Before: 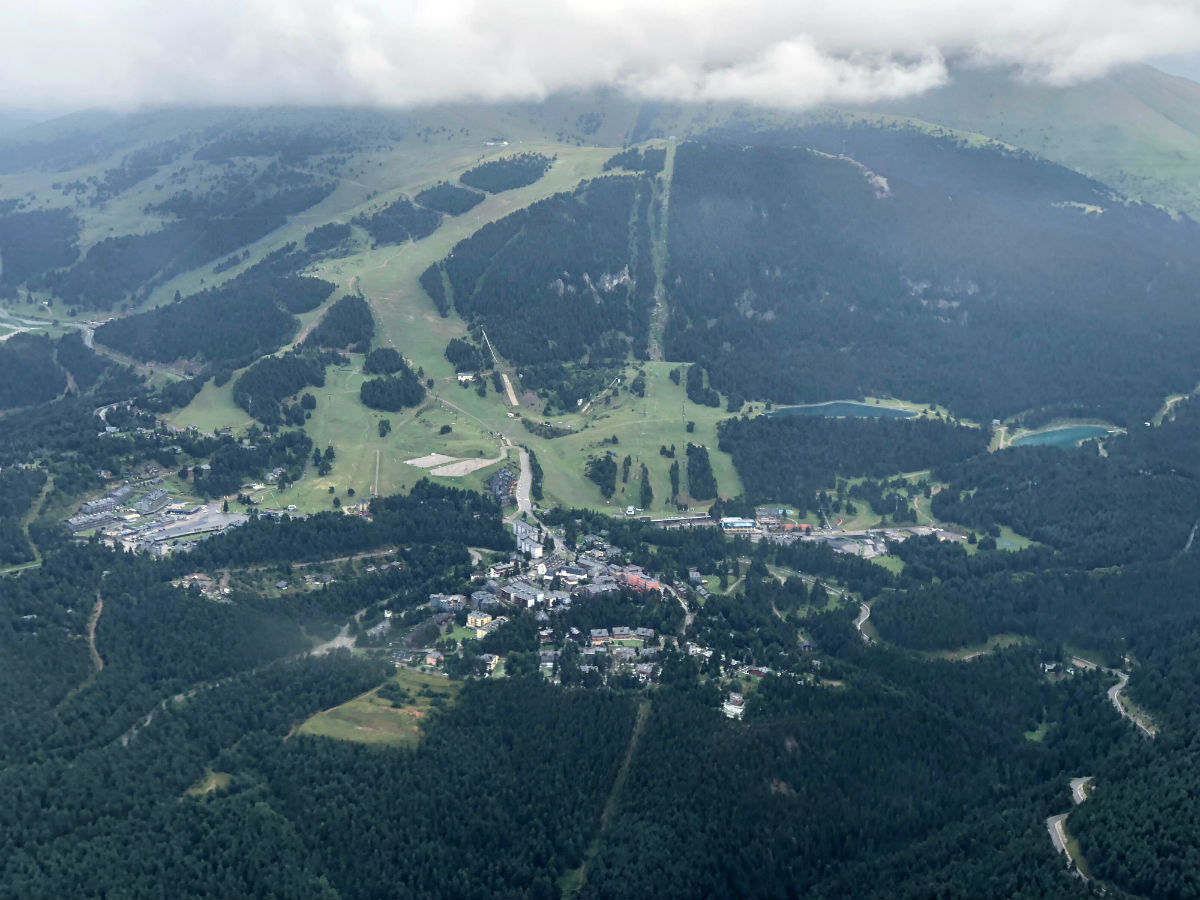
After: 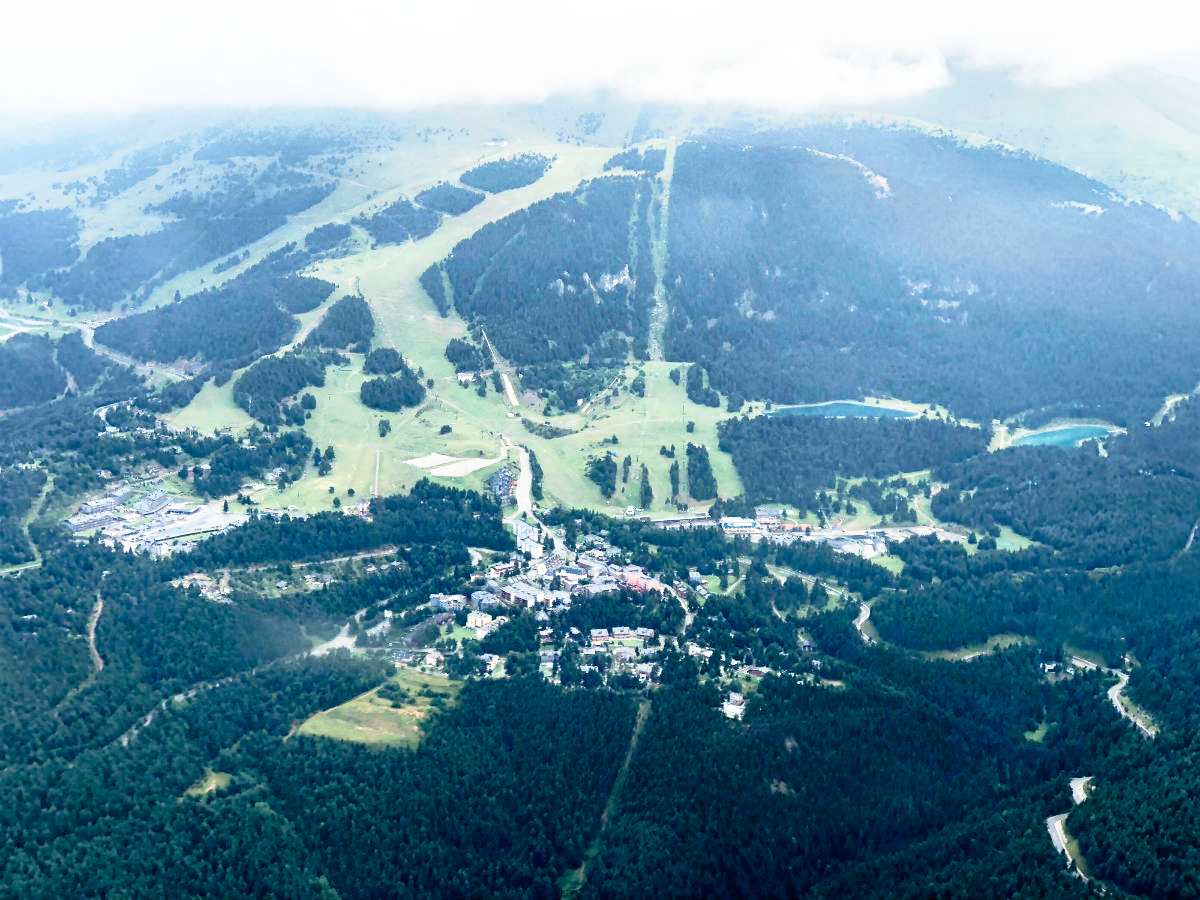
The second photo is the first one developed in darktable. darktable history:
base curve: curves: ch0 [(0, 0) (0.012, 0.01) (0.073, 0.168) (0.31, 0.711) (0.645, 0.957) (1, 1)], preserve colors none
contrast brightness saturation: contrast 0.13, brightness -0.062, saturation 0.159
